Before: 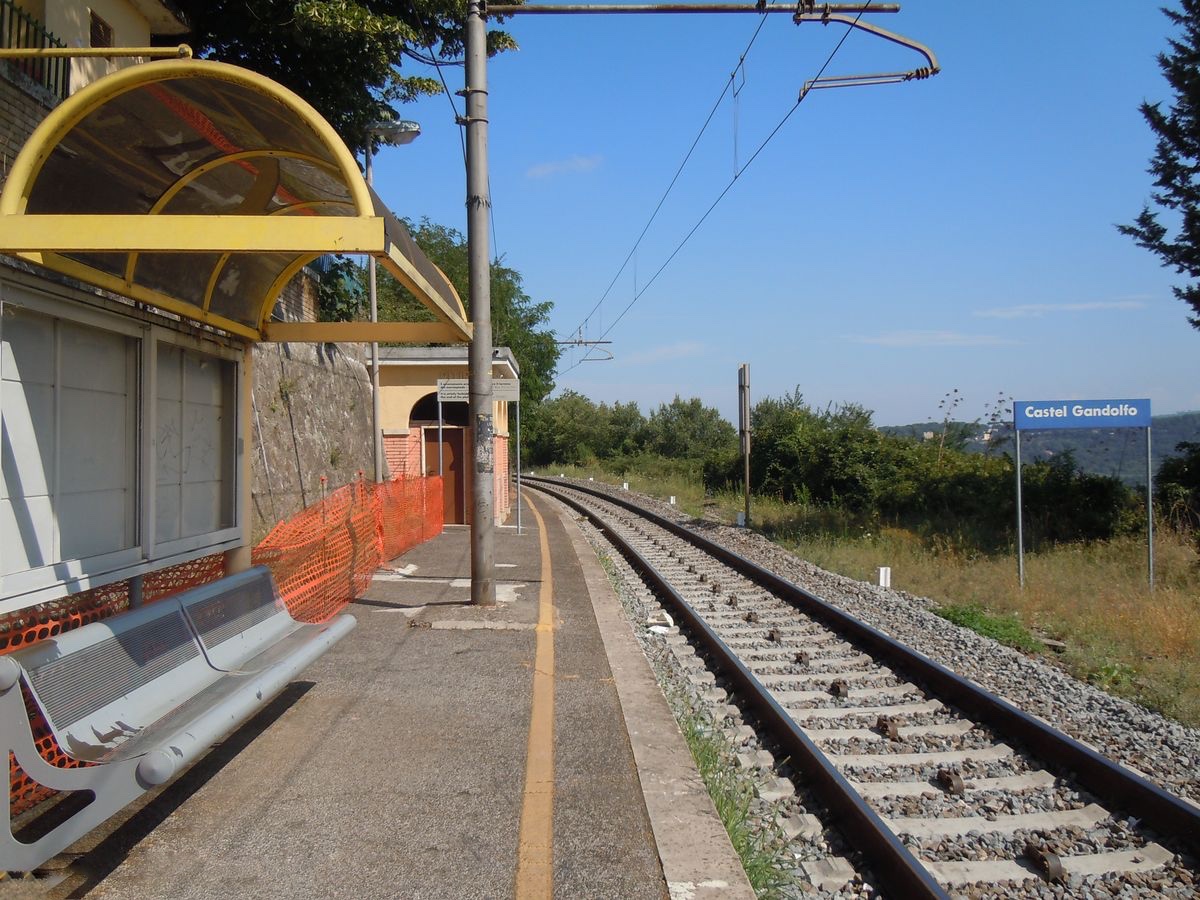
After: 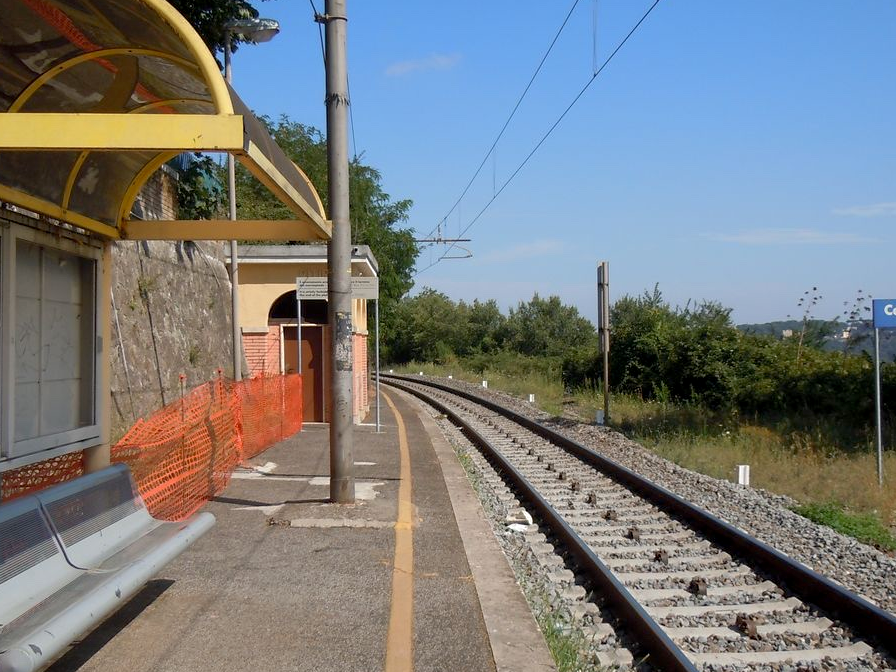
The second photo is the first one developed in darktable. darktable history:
sharpen: radius 5.325, amount 0.312, threshold 26.433
exposure: black level correction 0.004, exposure 0.014 EV, compensate highlight preservation false
crop and rotate: left 11.831%, top 11.346%, right 13.429%, bottom 13.899%
tone equalizer: on, module defaults
